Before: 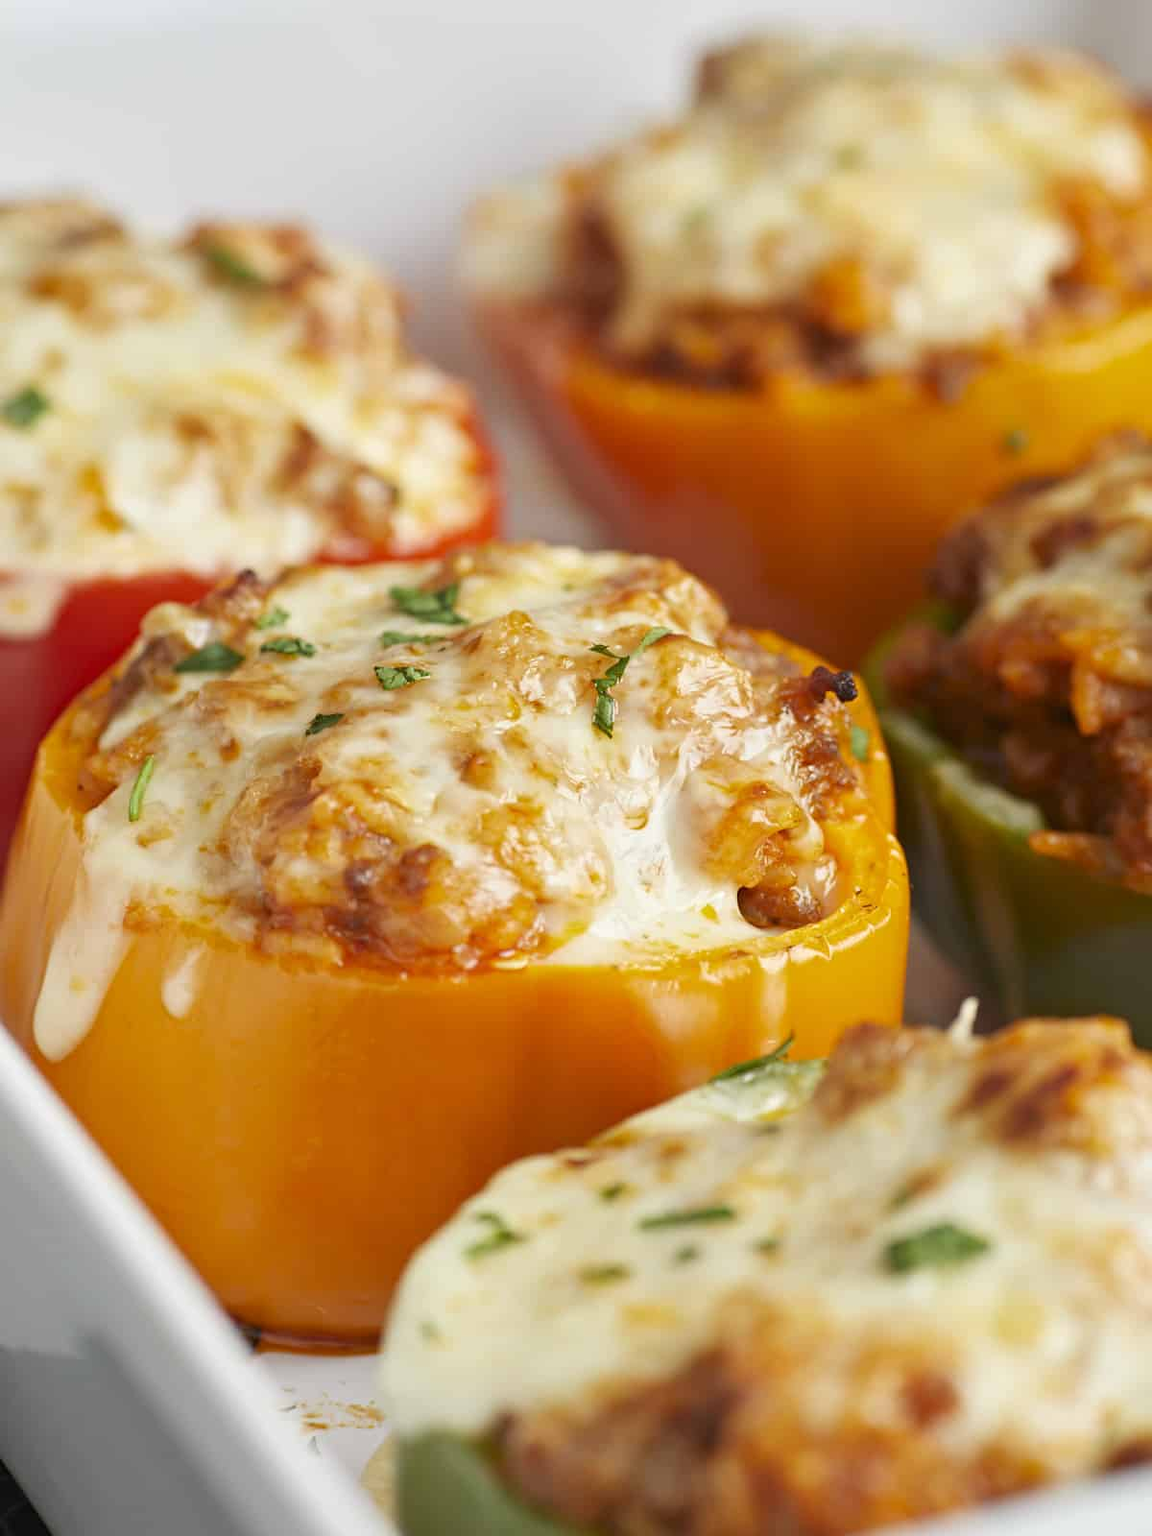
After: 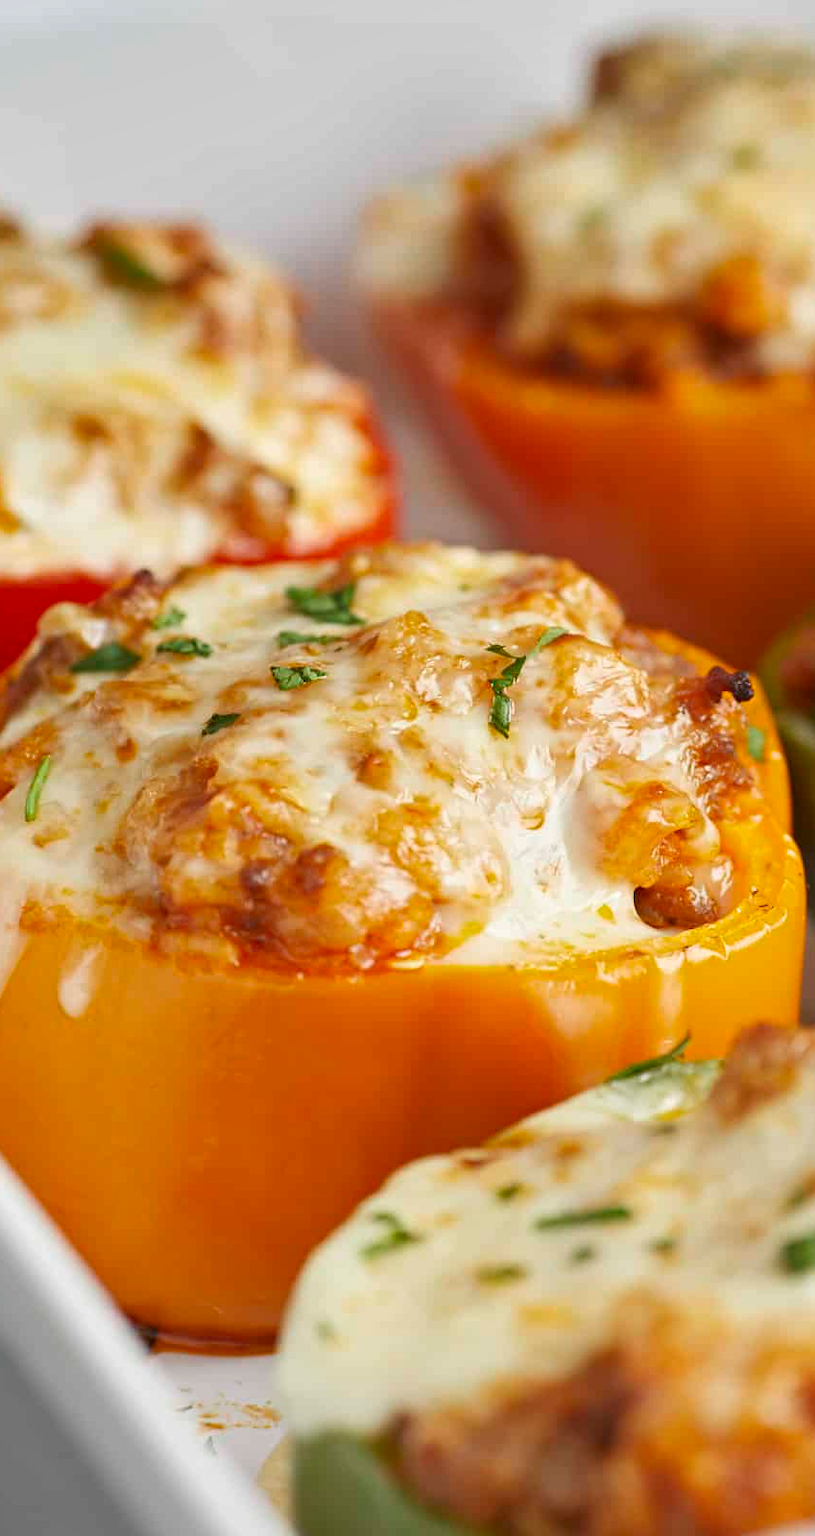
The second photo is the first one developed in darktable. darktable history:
shadows and highlights: radius 264.42, soften with gaussian
crop and rotate: left 9.008%, right 20.16%
